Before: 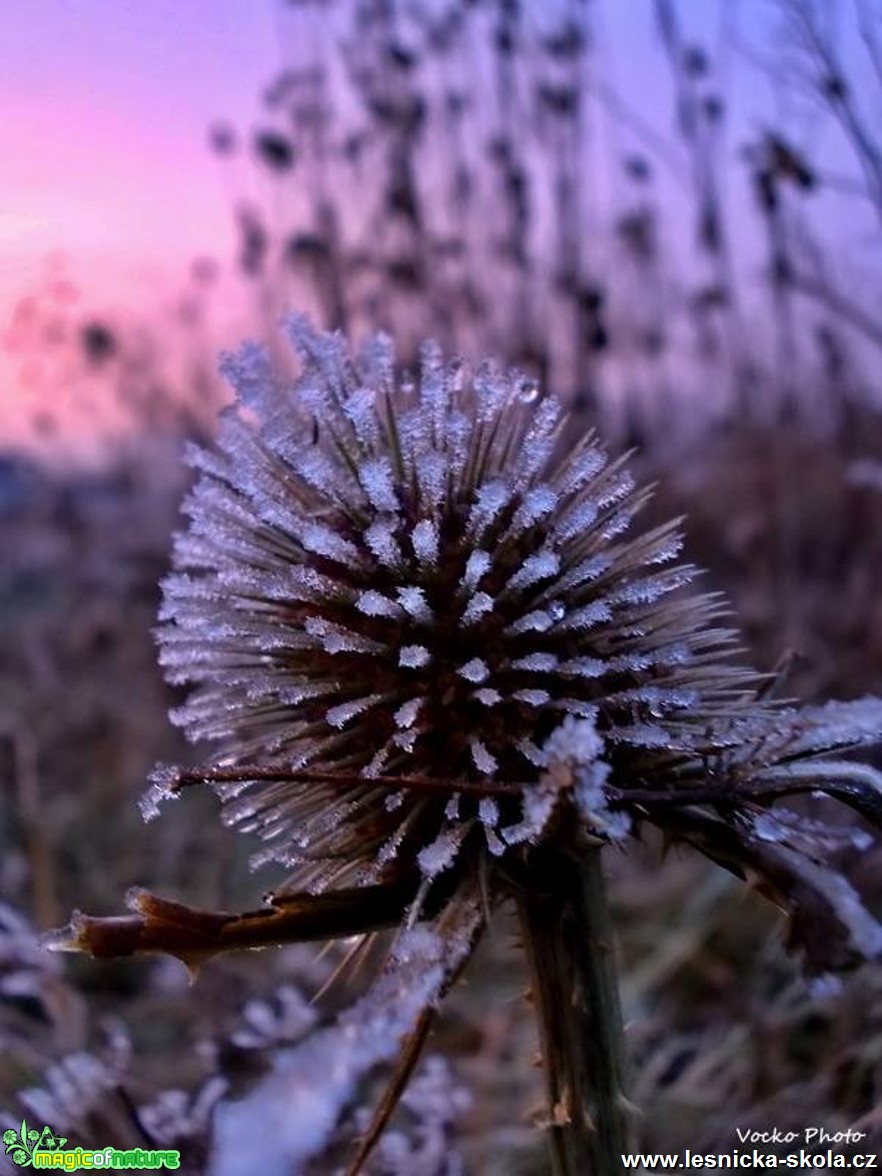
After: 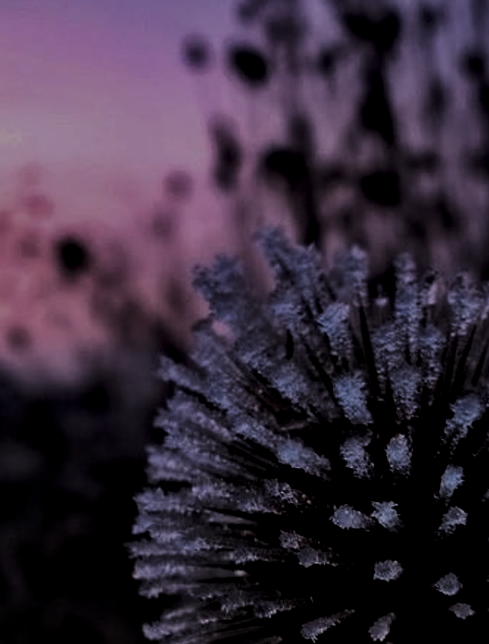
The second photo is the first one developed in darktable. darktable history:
crop and rotate: left 3.045%, top 7.366%, right 41.506%, bottom 37.834%
color zones: curves: ch1 [(0.29, 0.492) (0.373, 0.185) (0.509, 0.481)]; ch2 [(0.25, 0.462) (0.749, 0.457)]
levels: levels [0, 0.618, 1]
tone equalizer: edges refinement/feathering 500, mask exposure compensation -1.57 EV, preserve details no
local contrast: on, module defaults
exposure: black level correction 0, exposure -0.755 EV, compensate highlight preservation false
filmic rgb: black relative exposure -5.05 EV, white relative exposure 3.95 EV, threshold 3.05 EV, structure ↔ texture 99.38%, hardness 2.9, contrast 1.299, highlights saturation mix -29.71%, enable highlight reconstruction true
